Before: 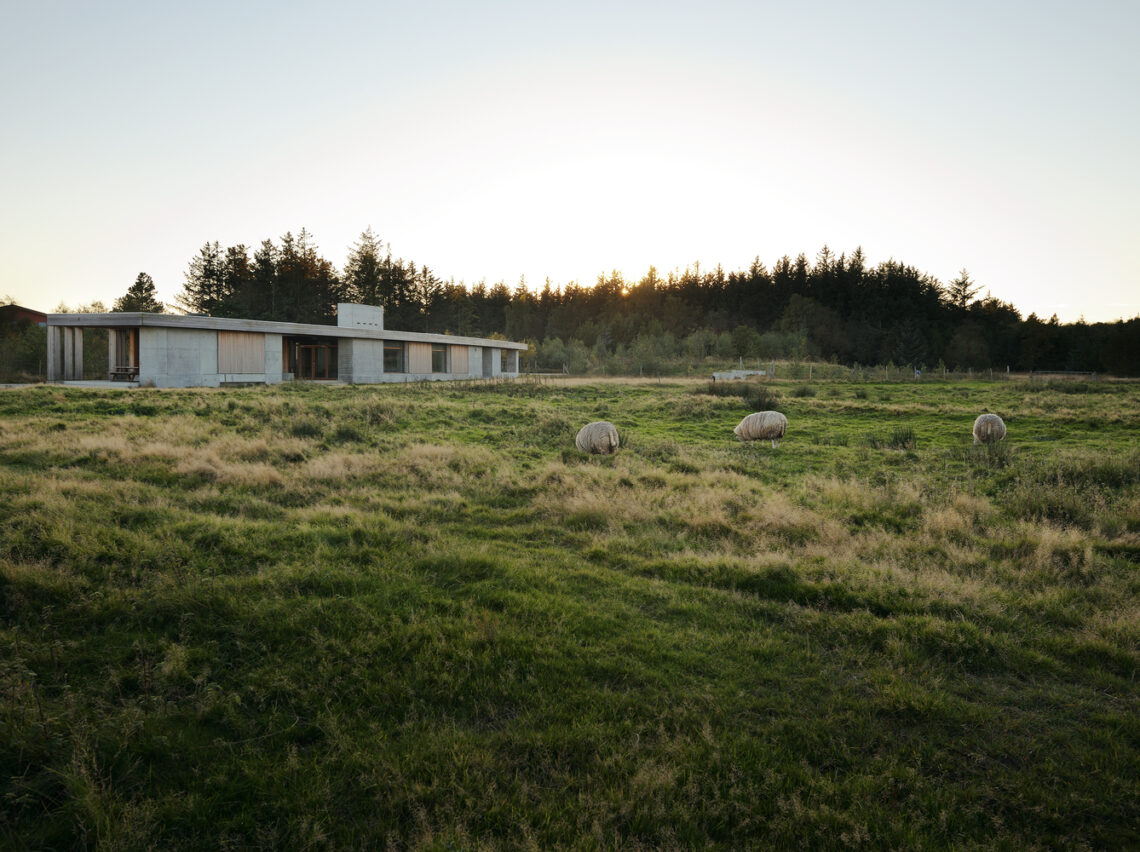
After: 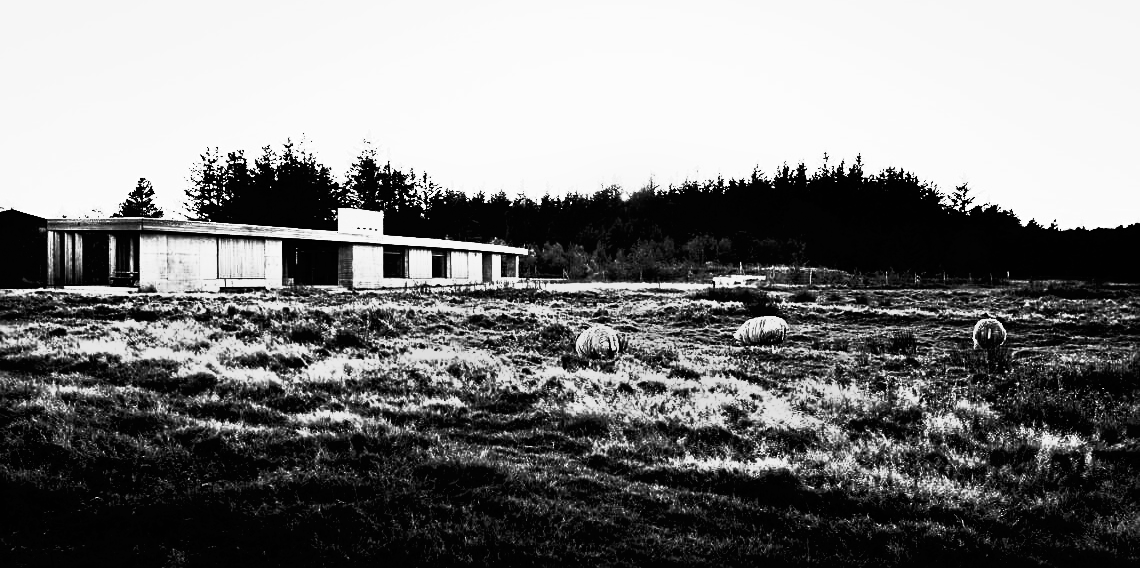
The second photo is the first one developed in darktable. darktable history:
monochrome: a 16.06, b 15.48, size 1
sharpen: on, module defaults
tone curve: curves: ch0 [(0, 0) (0.003, 0.001) (0.011, 0.003) (0.025, 0.003) (0.044, 0.003) (0.069, 0.003) (0.1, 0.006) (0.136, 0.007) (0.177, 0.009) (0.224, 0.007) (0.277, 0.026) (0.335, 0.126) (0.399, 0.254) (0.468, 0.493) (0.543, 0.892) (0.623, 0.984) (0.709, 0.979) (0.801, 0.979) (0.898, 0.982) (1, 1)], preserve colors none
crop: top 11.166%, bottom 22.168%
